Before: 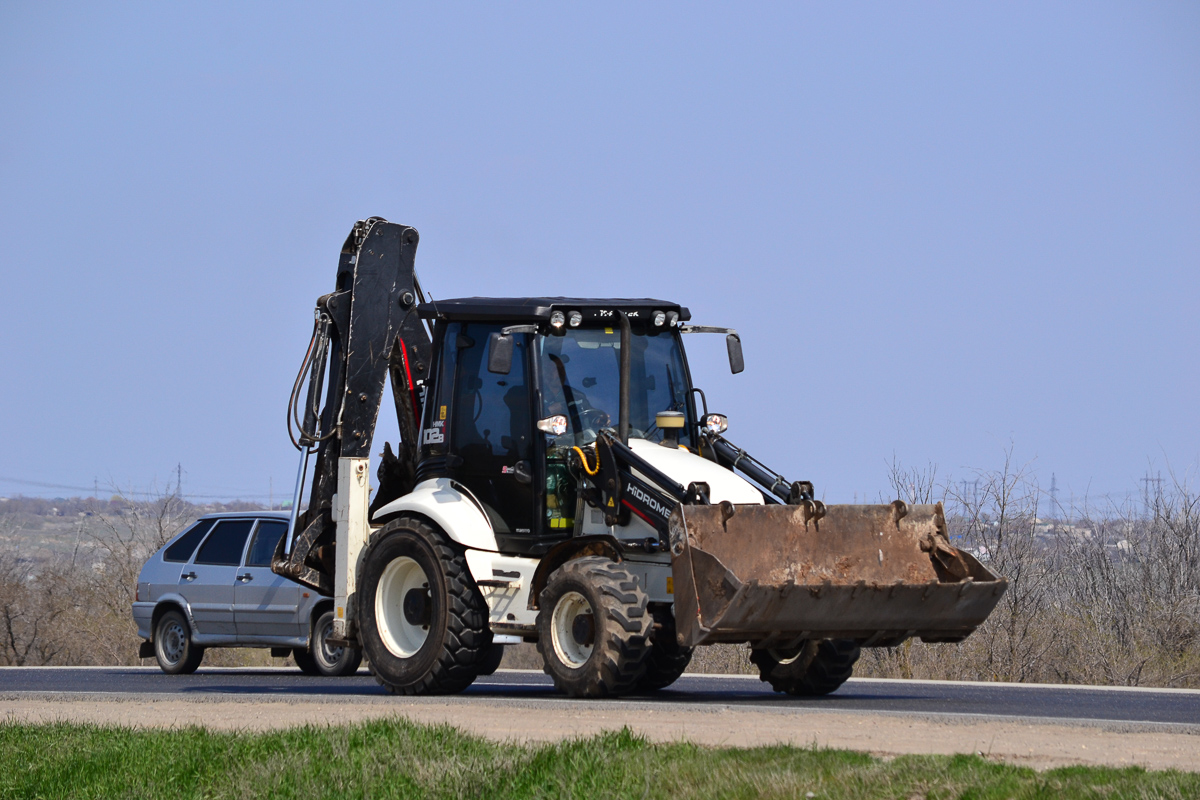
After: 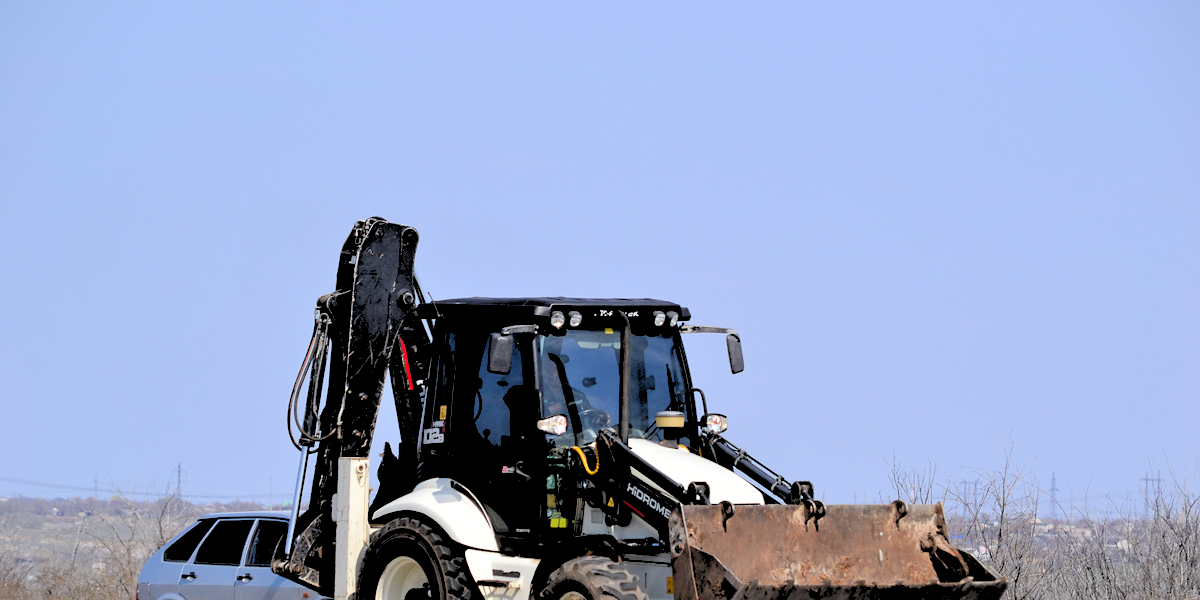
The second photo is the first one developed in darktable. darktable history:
crop: bottom 24.967%
rgb levels: levels [[0.027, 0.429, 0.996], [0, 0.5, 1], [0, 0.5, 1]]
